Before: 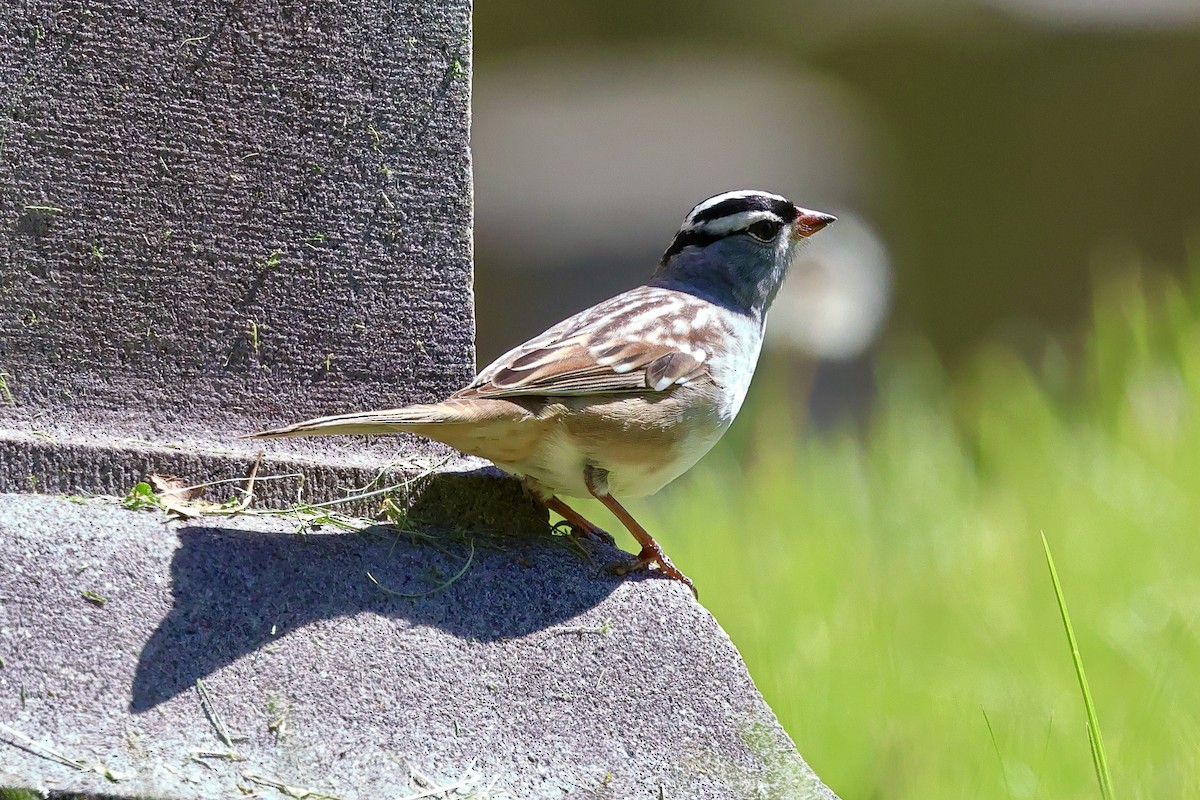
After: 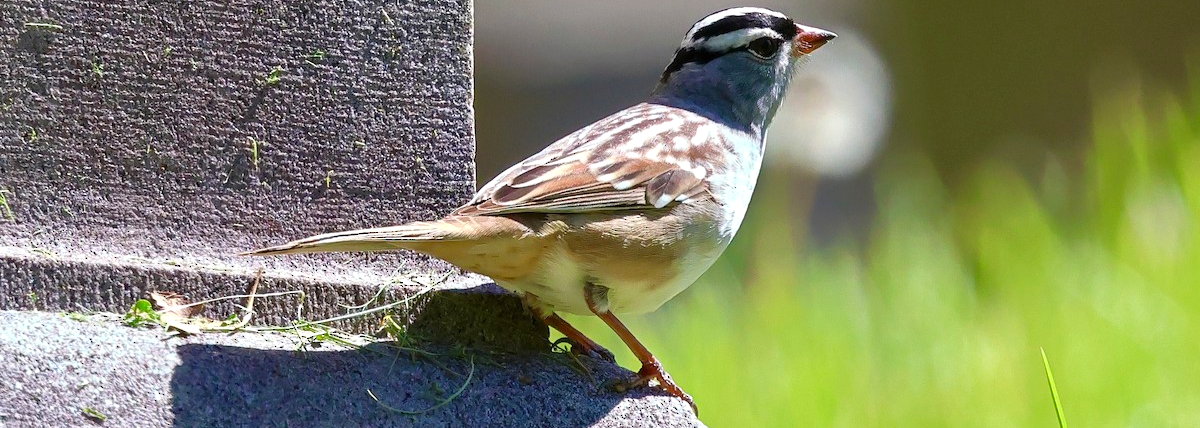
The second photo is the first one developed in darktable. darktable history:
crop and rotate: top 23.043%, bottom 23.437%
exposure: exposure 0.207 EV, compensate highlight preservation false
